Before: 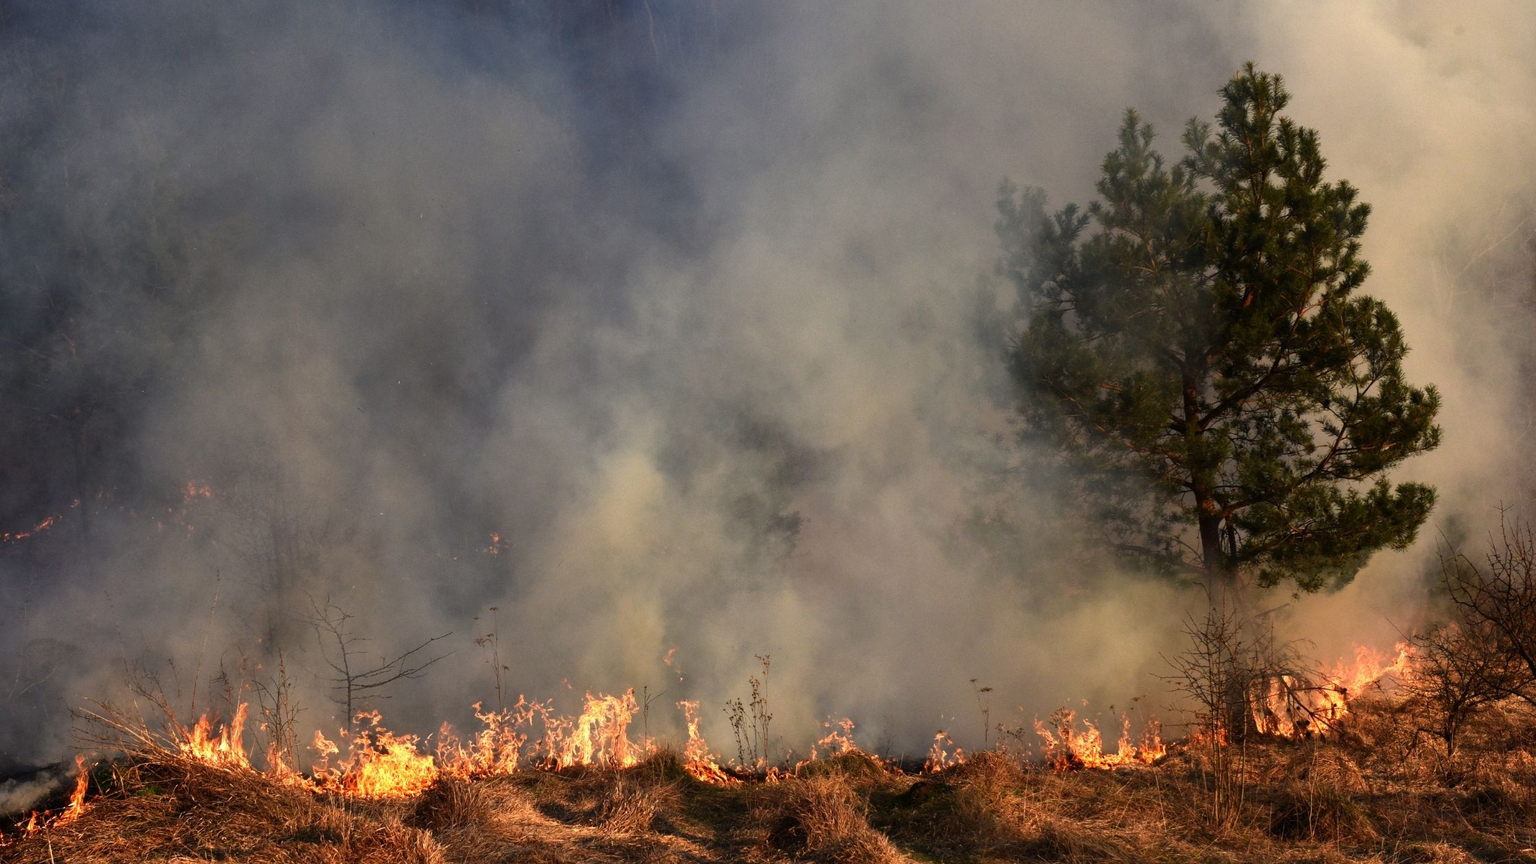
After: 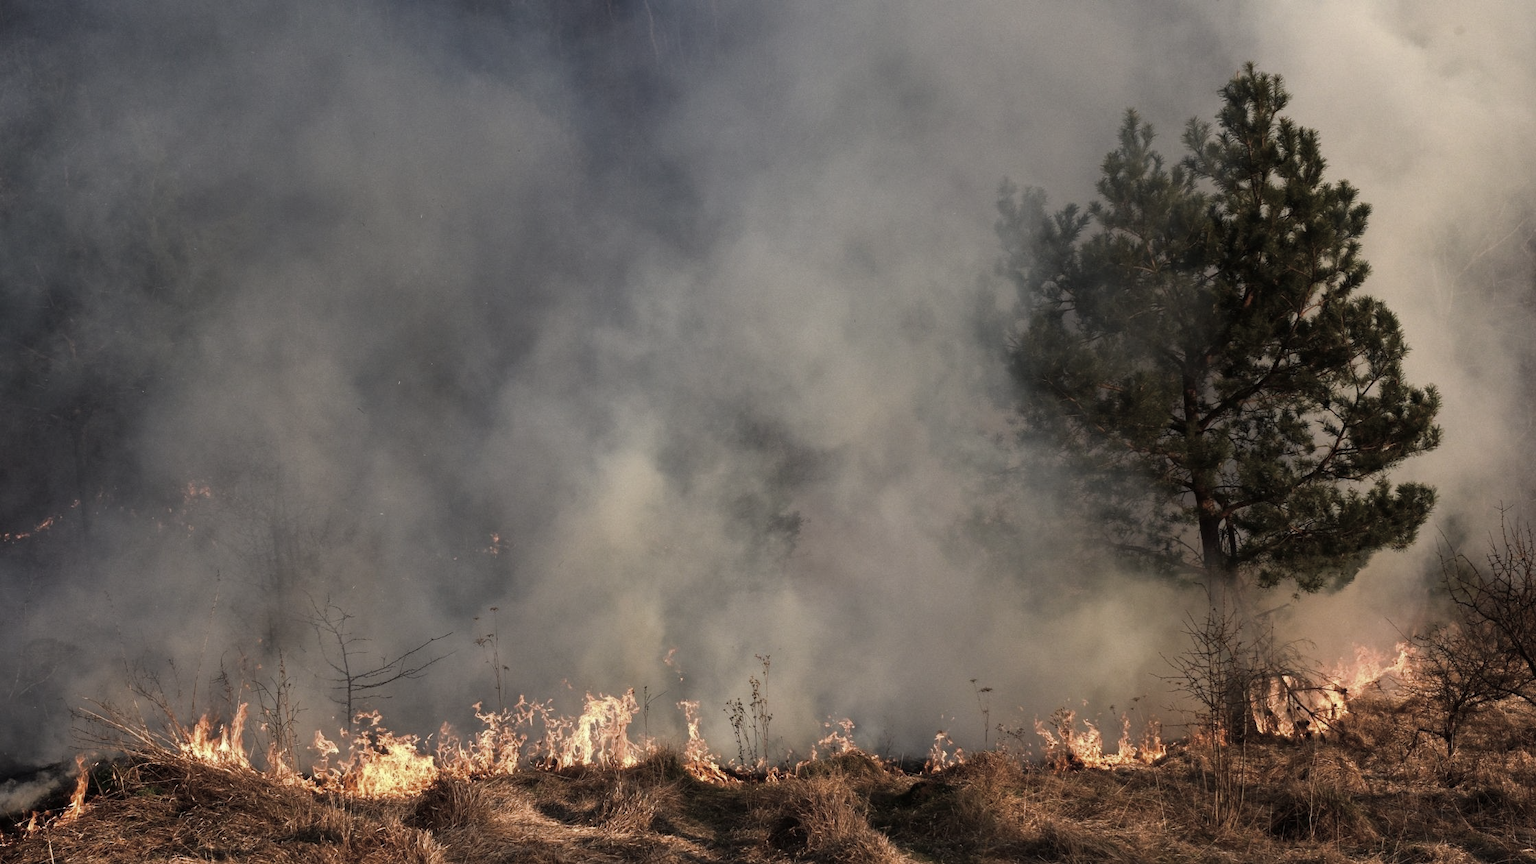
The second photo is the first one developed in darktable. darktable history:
color balance rgb: shadows fall-off 101%, linear chroma grading › mid-tones 7.63%, perceptual saturation grading › mid-tones 11.68%, mask middle-gray fulcrum 22.45%, global vibrance 10.11%, saturation formula JzAzBz (2021)
color correction: saturation 0.5
